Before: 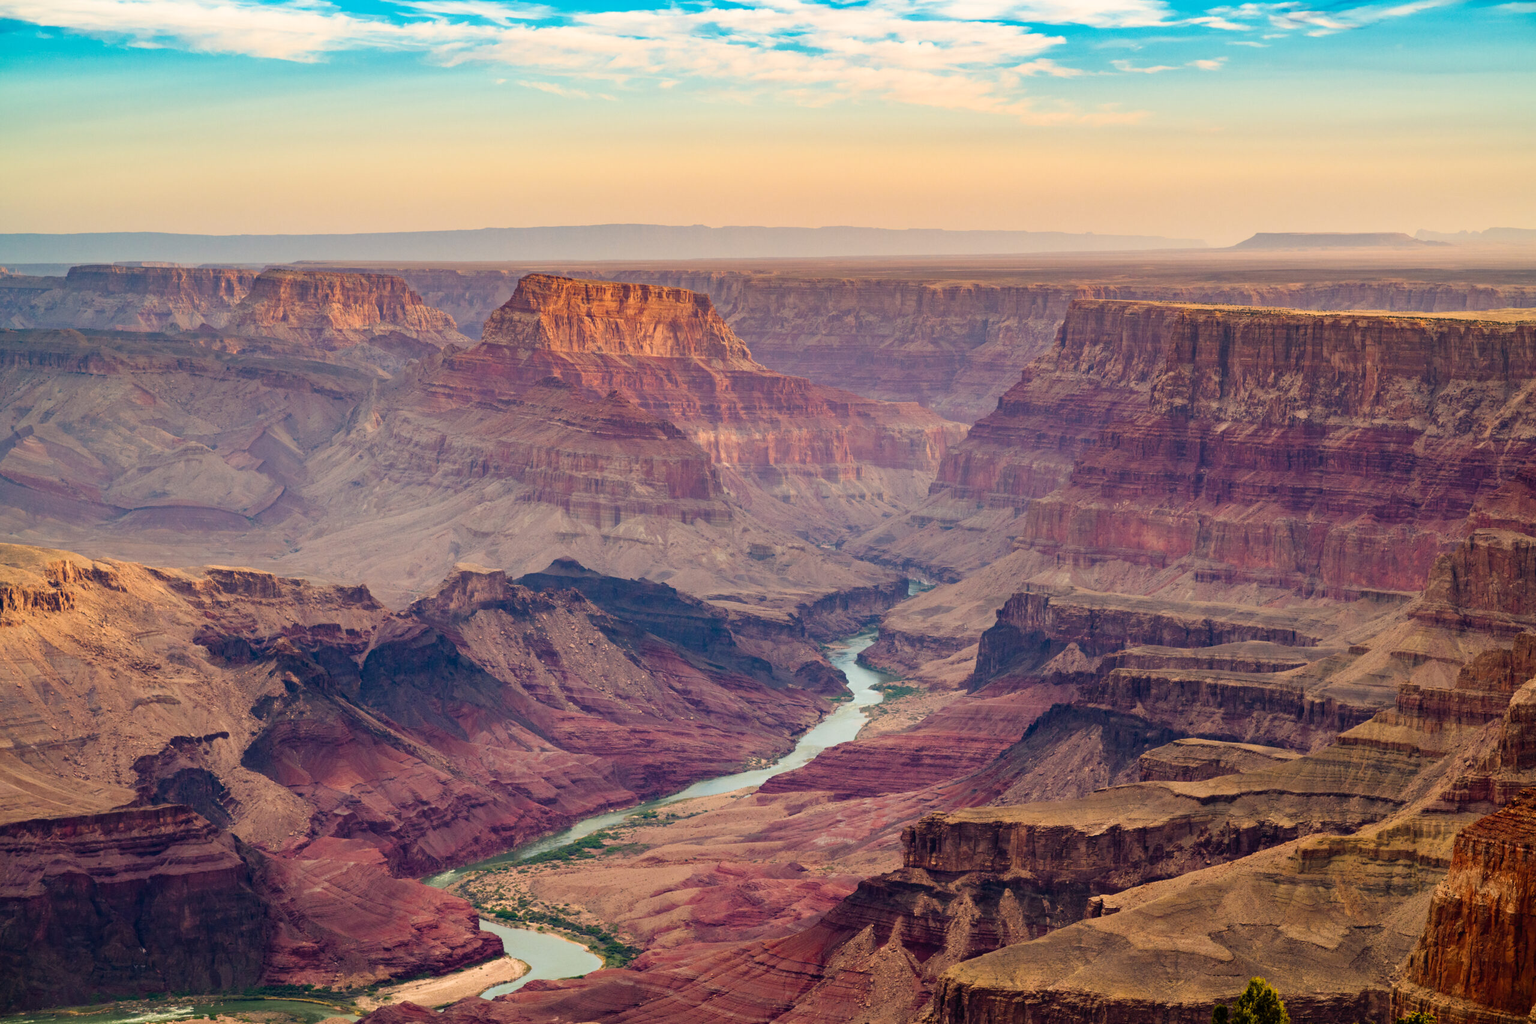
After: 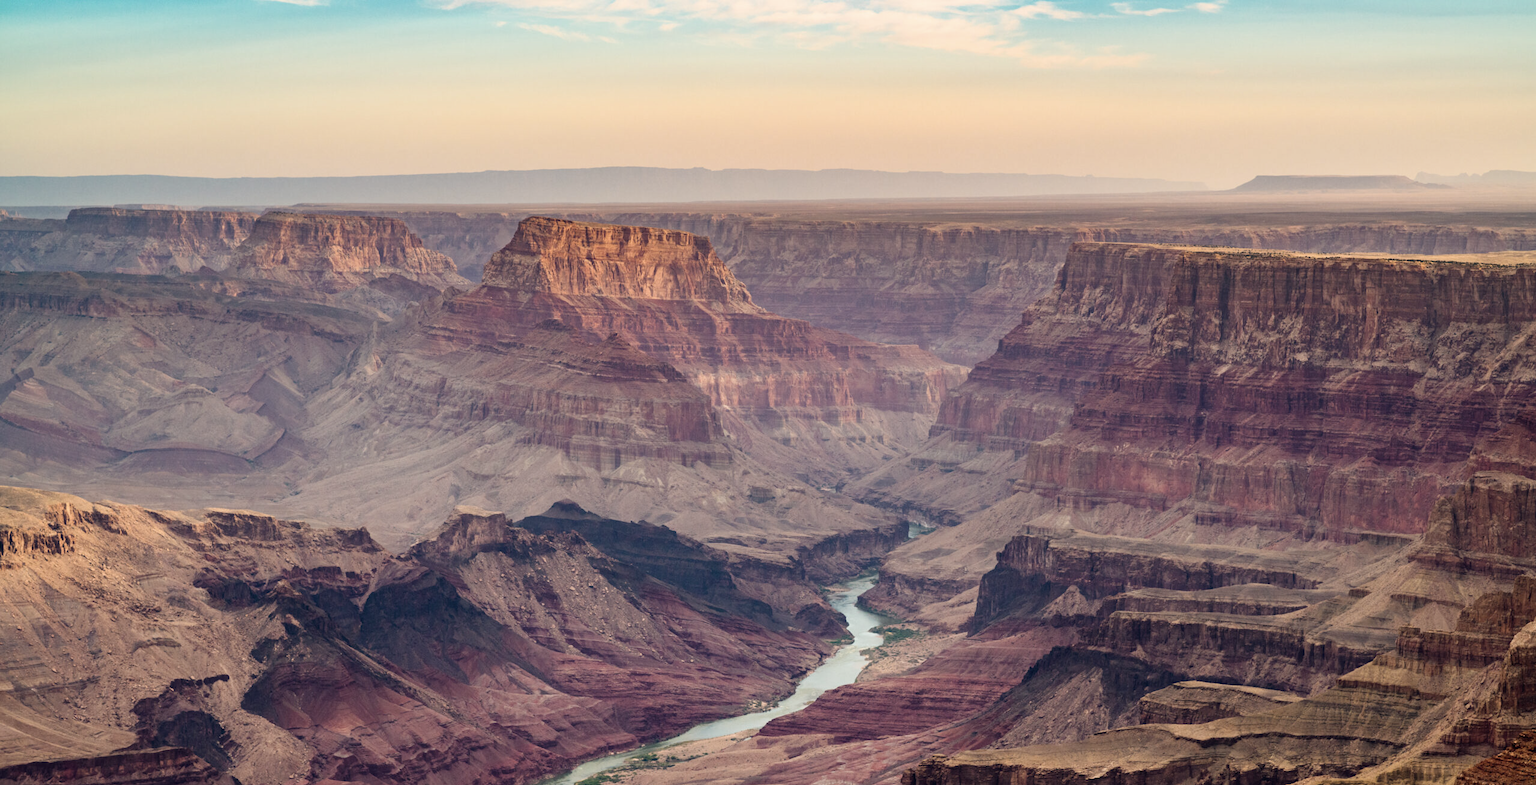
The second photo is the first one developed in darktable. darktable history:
contrast brightness saturation: contrast 0.1, saturation -0.3
crop: top 5.667%, bottom 17.637%
